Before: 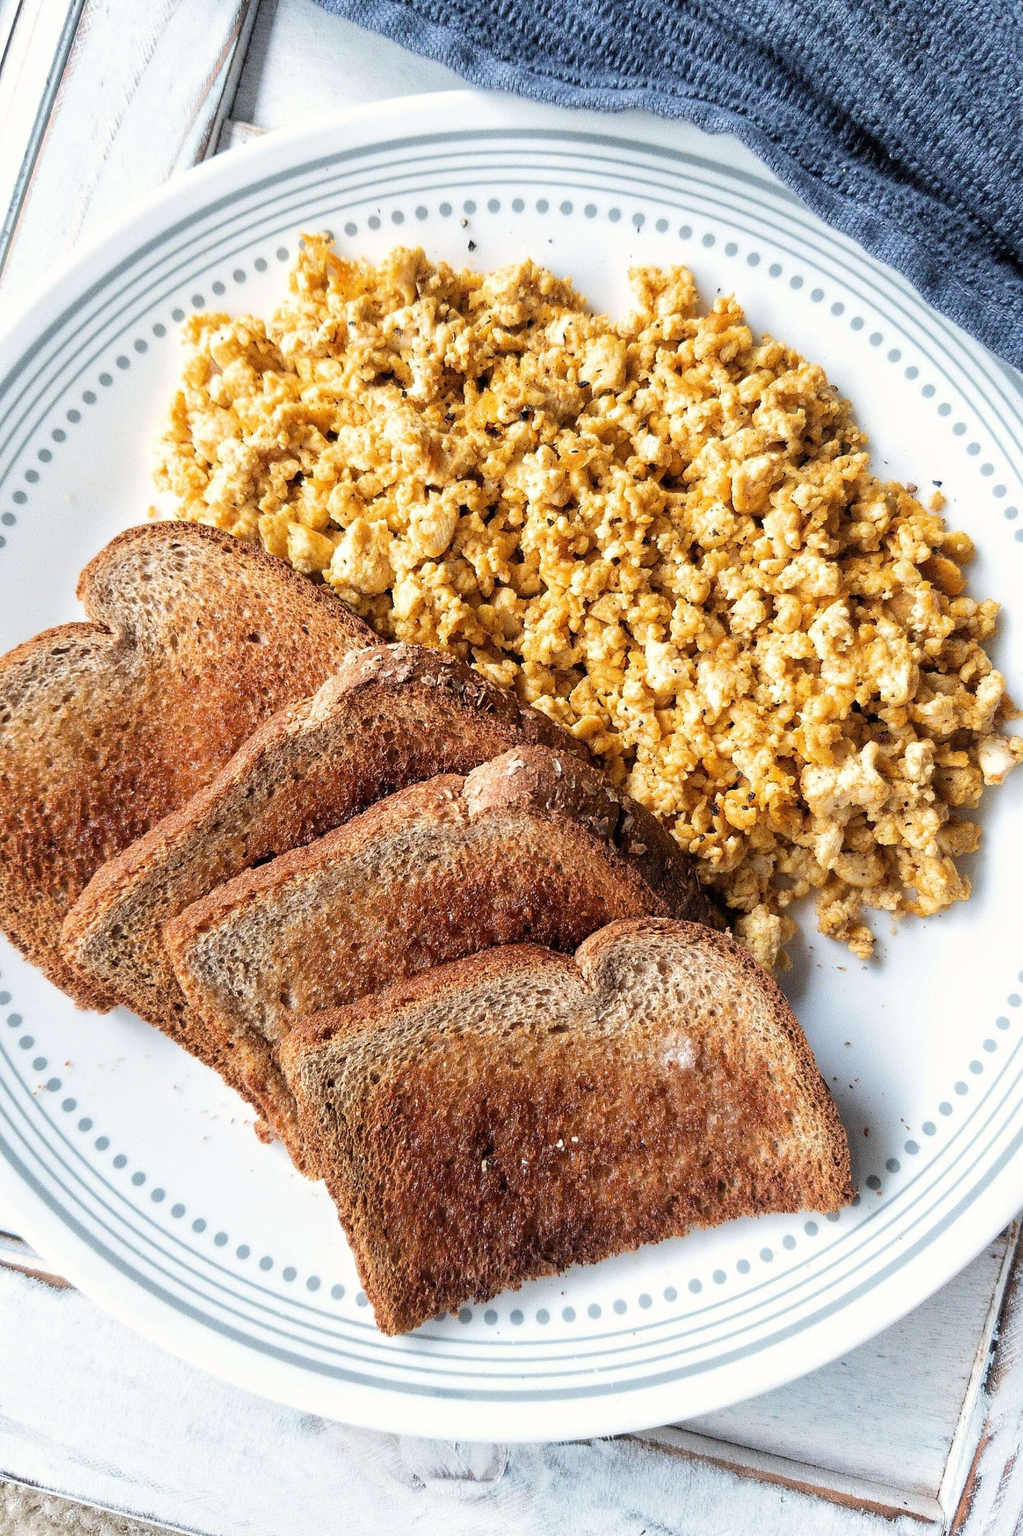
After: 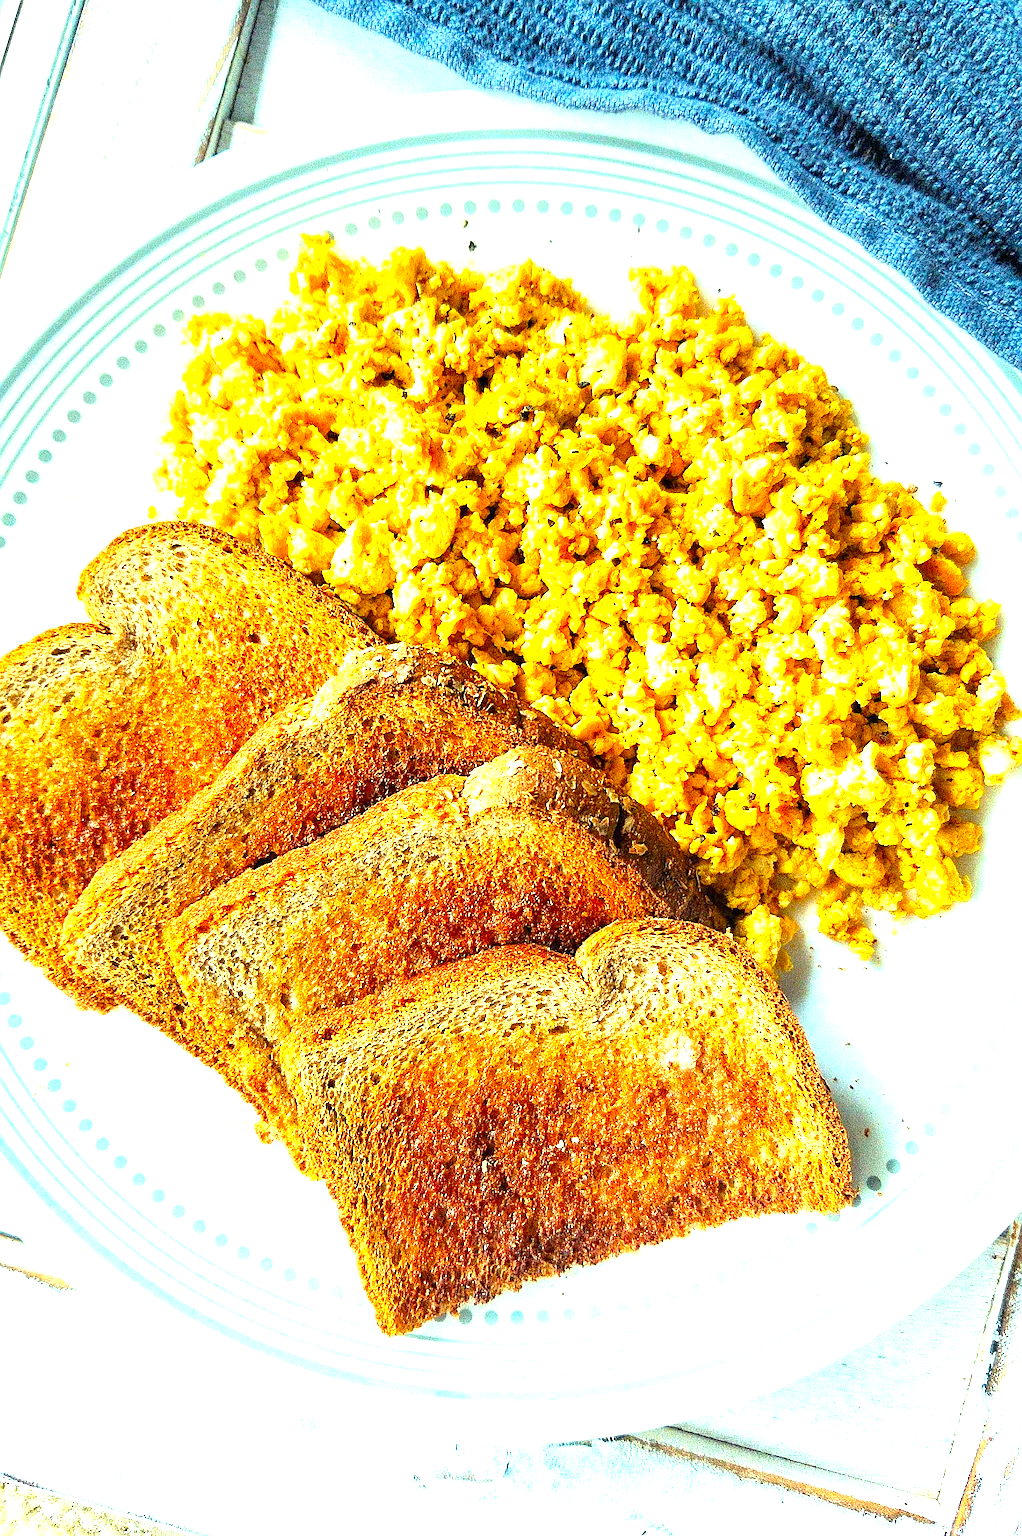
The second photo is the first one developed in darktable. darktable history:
sharpen: on, module defaults
color correction: highlights a* -10.77, highlights b* 9.8, saturation 1.72
exposure: black level correction 0, exposure 1.625 EV, compensate exposure bias true, compensate highlight preservation false
graduated density: on, module defaults
